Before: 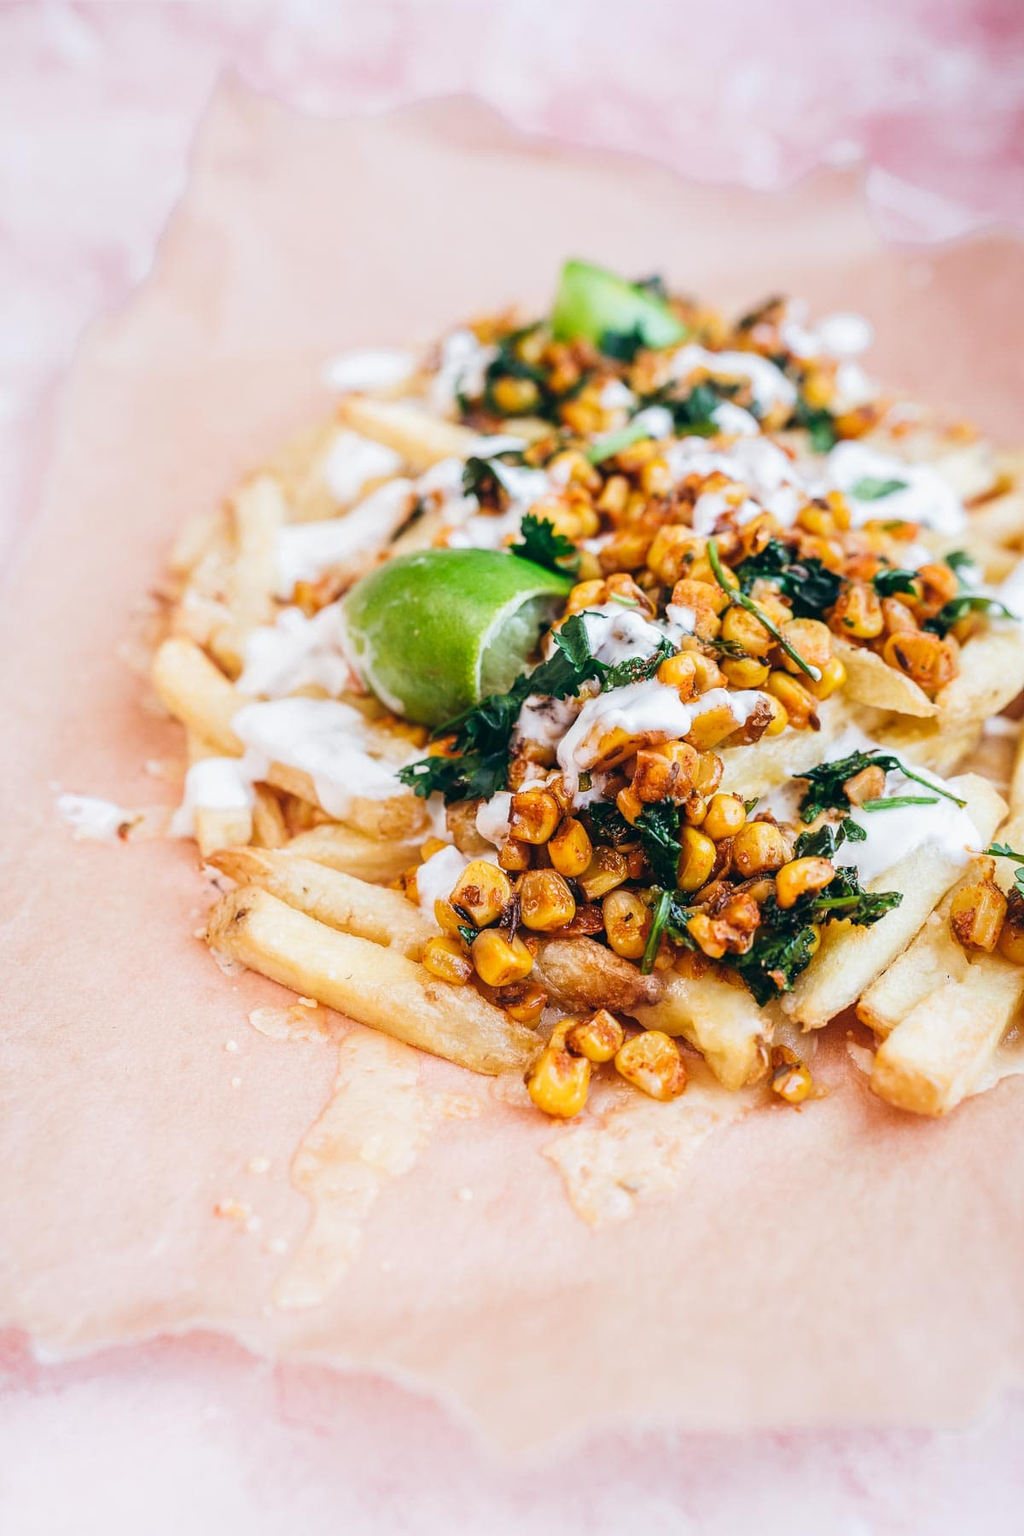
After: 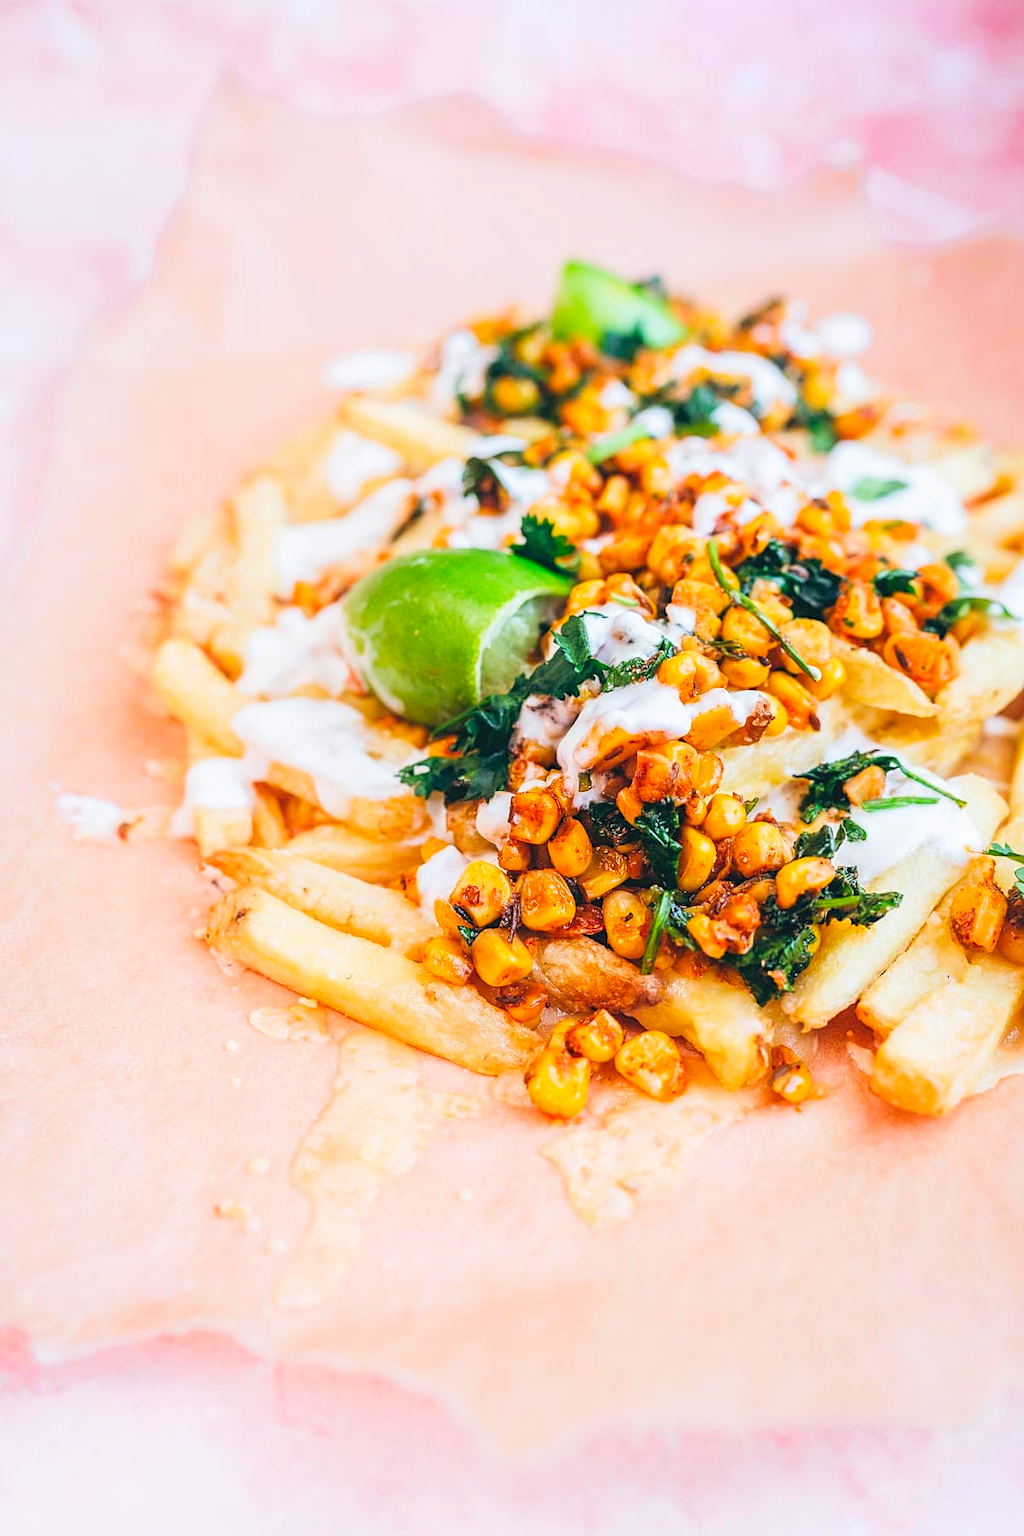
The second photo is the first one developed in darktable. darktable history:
sharpen: amount 0.216
contrast brightness saturation: contrast 0.067, brightness 0.174, saturation 0.418
